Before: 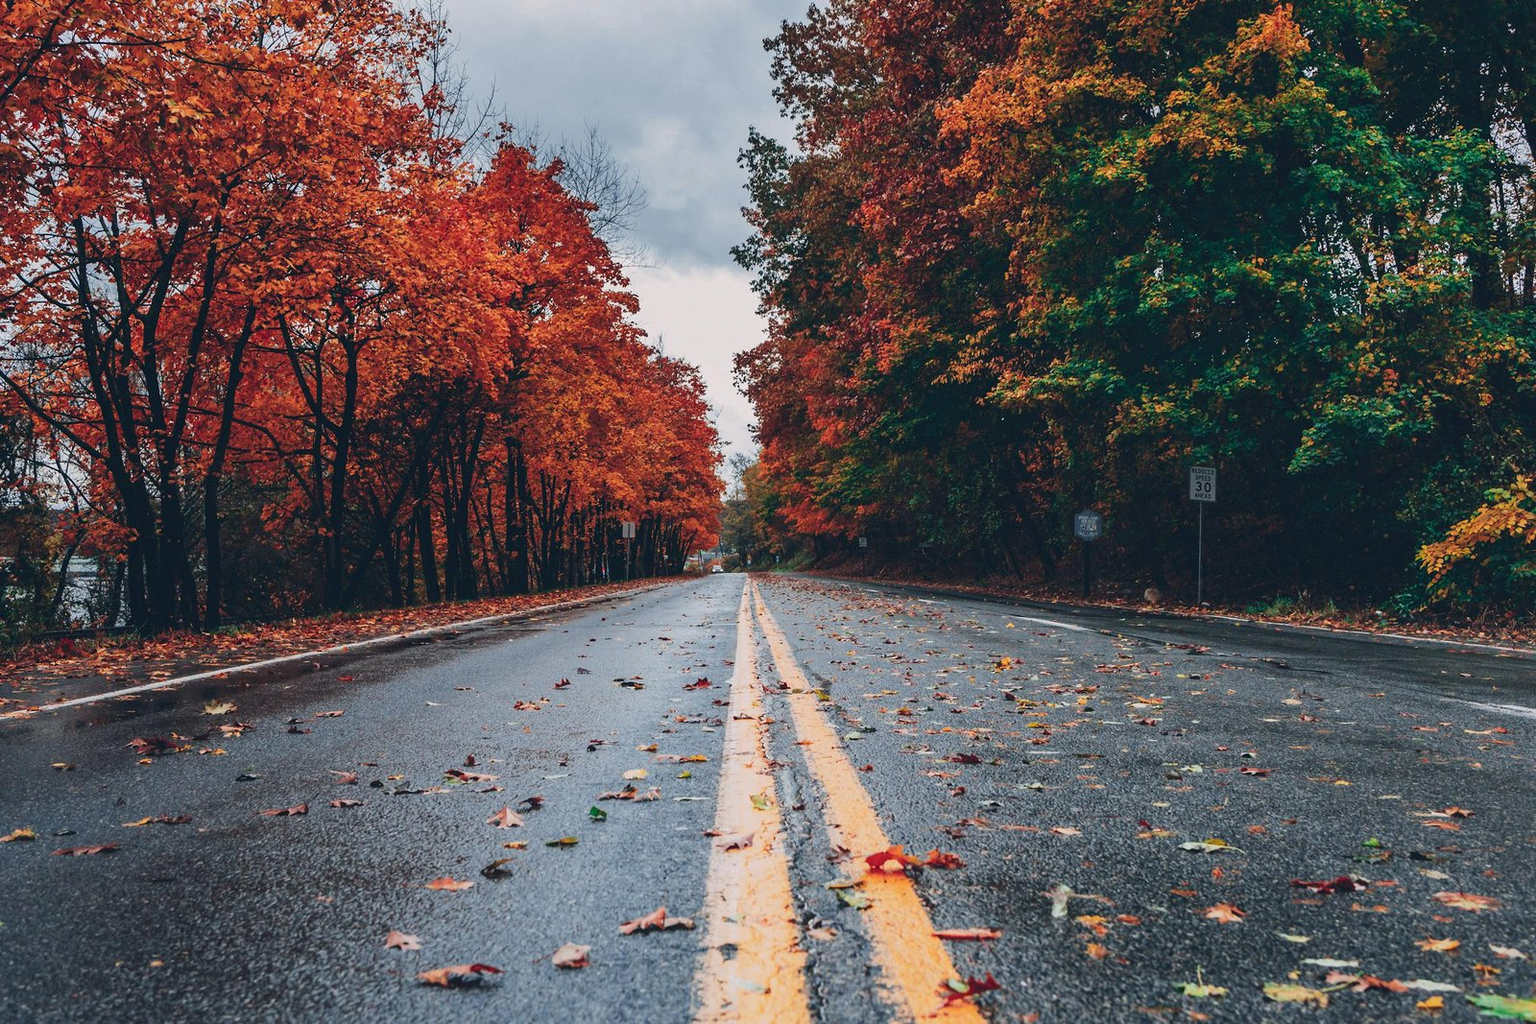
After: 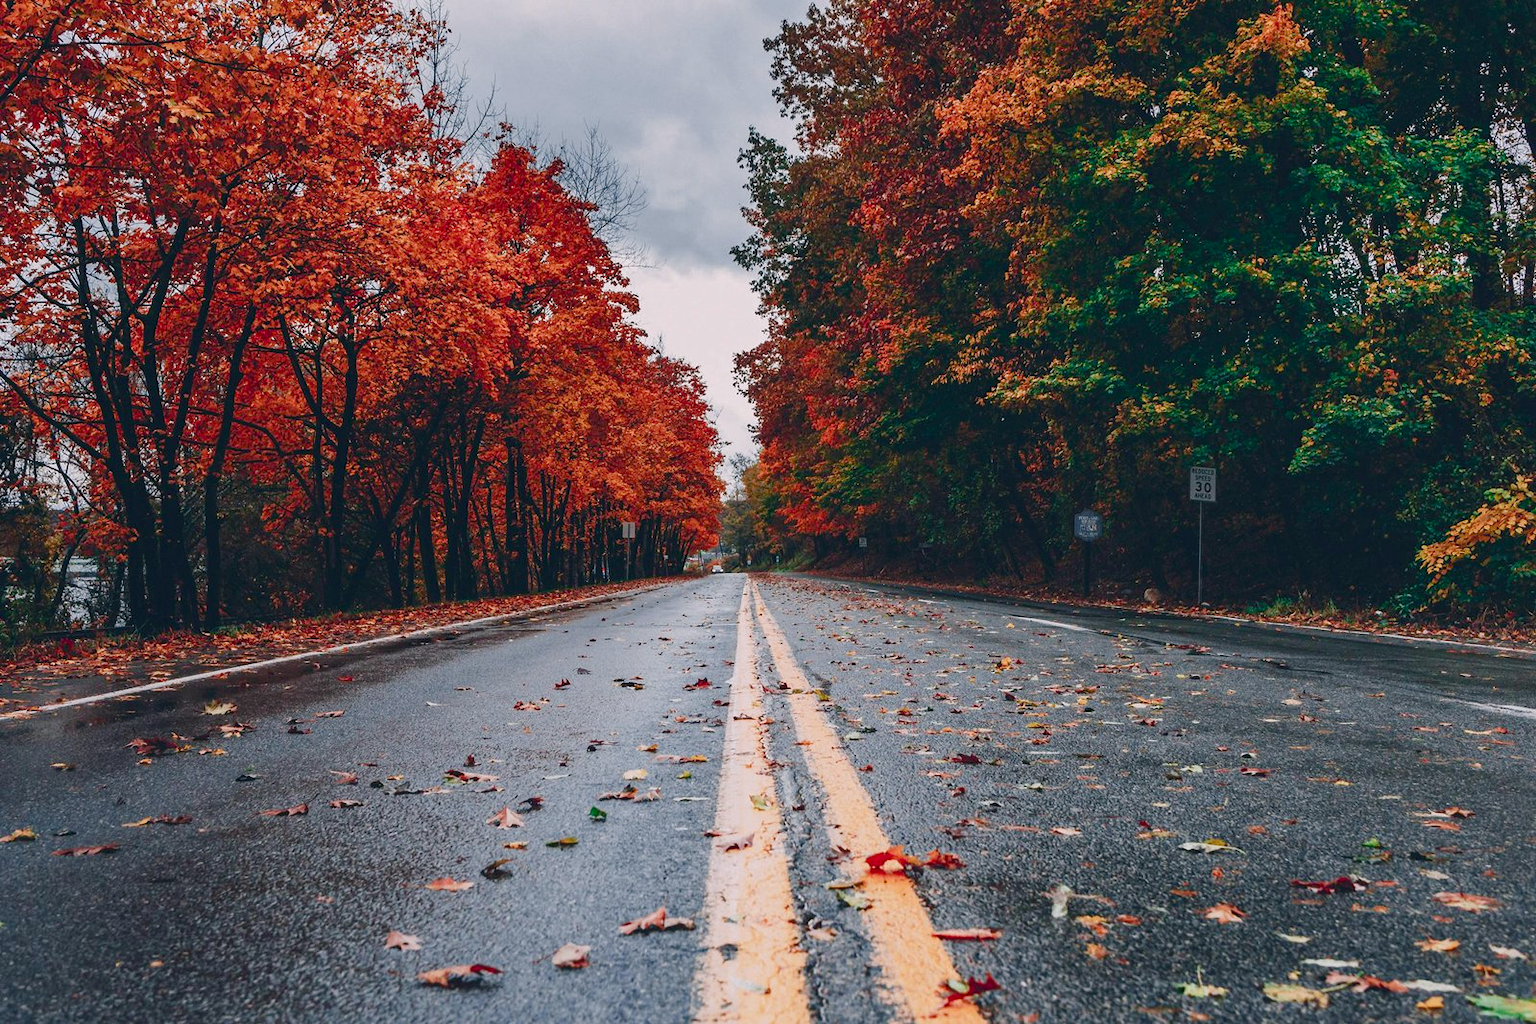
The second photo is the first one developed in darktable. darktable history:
color correction: highlights a* 3.12, highlights b* -1.55, shadows a* -0.101, shadows b* 2.52, saturation 0.98
color balance rgb: perceptual saturation grading › global saturation 20%, perceptual saturation grading › highlights -50%, perceptual saturation grading › shadows 30%
